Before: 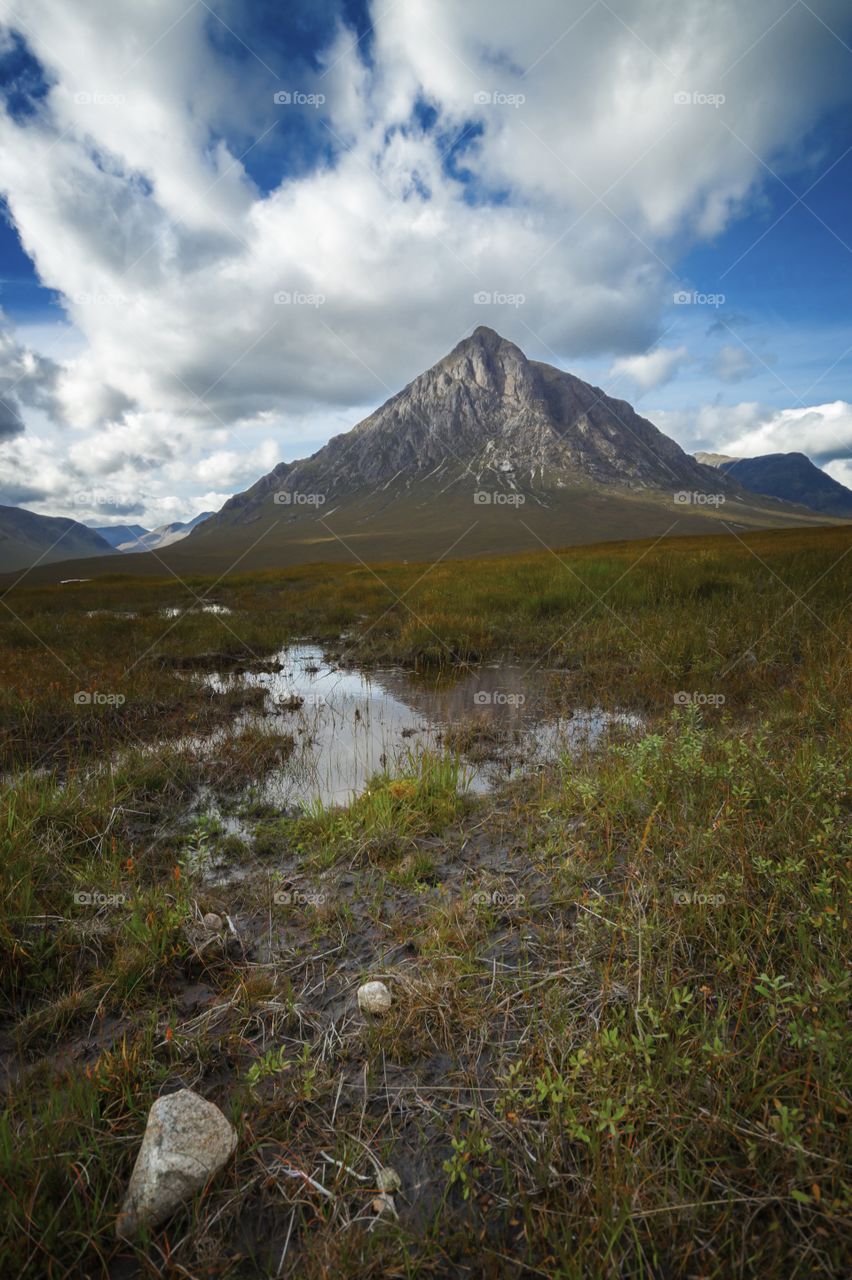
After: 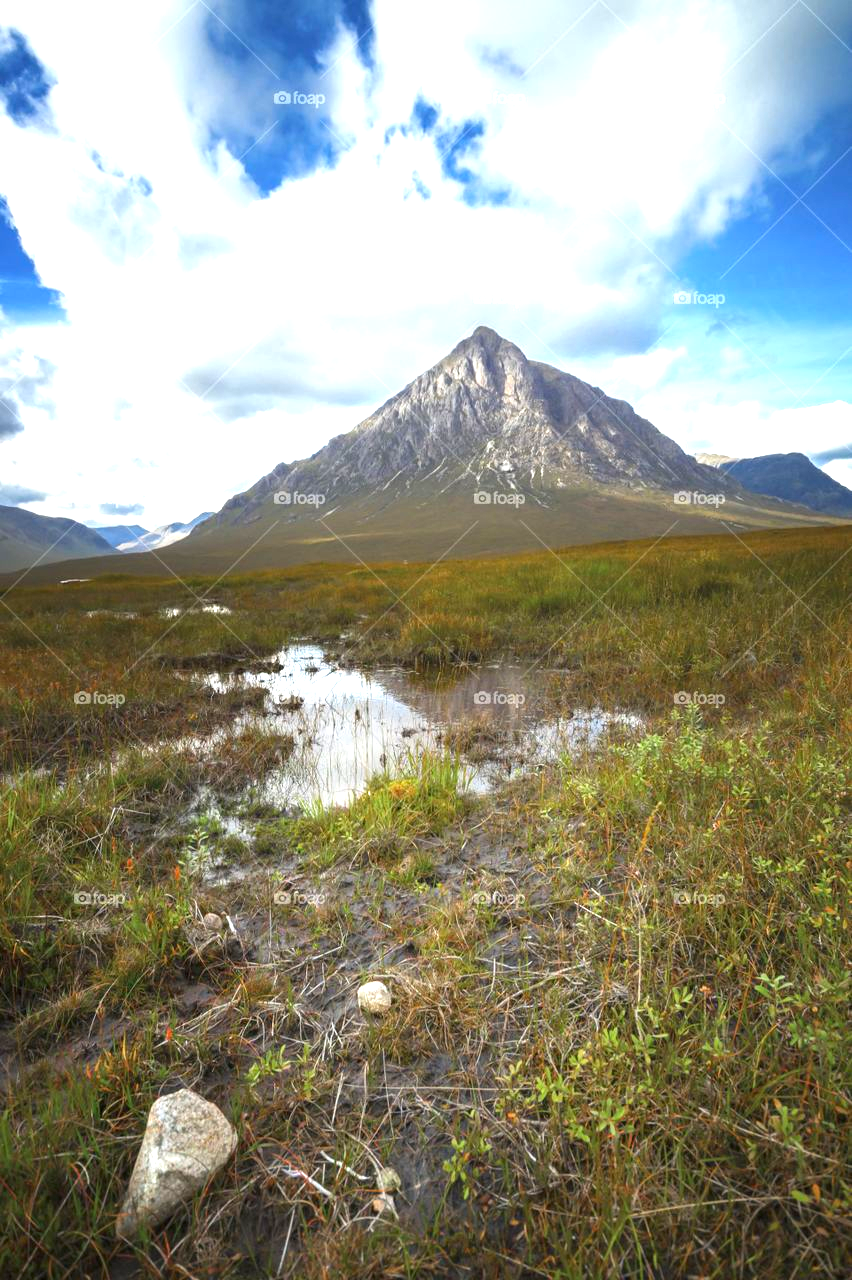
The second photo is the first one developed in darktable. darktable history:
contrast brightness saturation: saturation 0.1
exposure: black level correction 0, exposure 1.35 EV, compensate exposure bias true, compensate highlight preservation false
